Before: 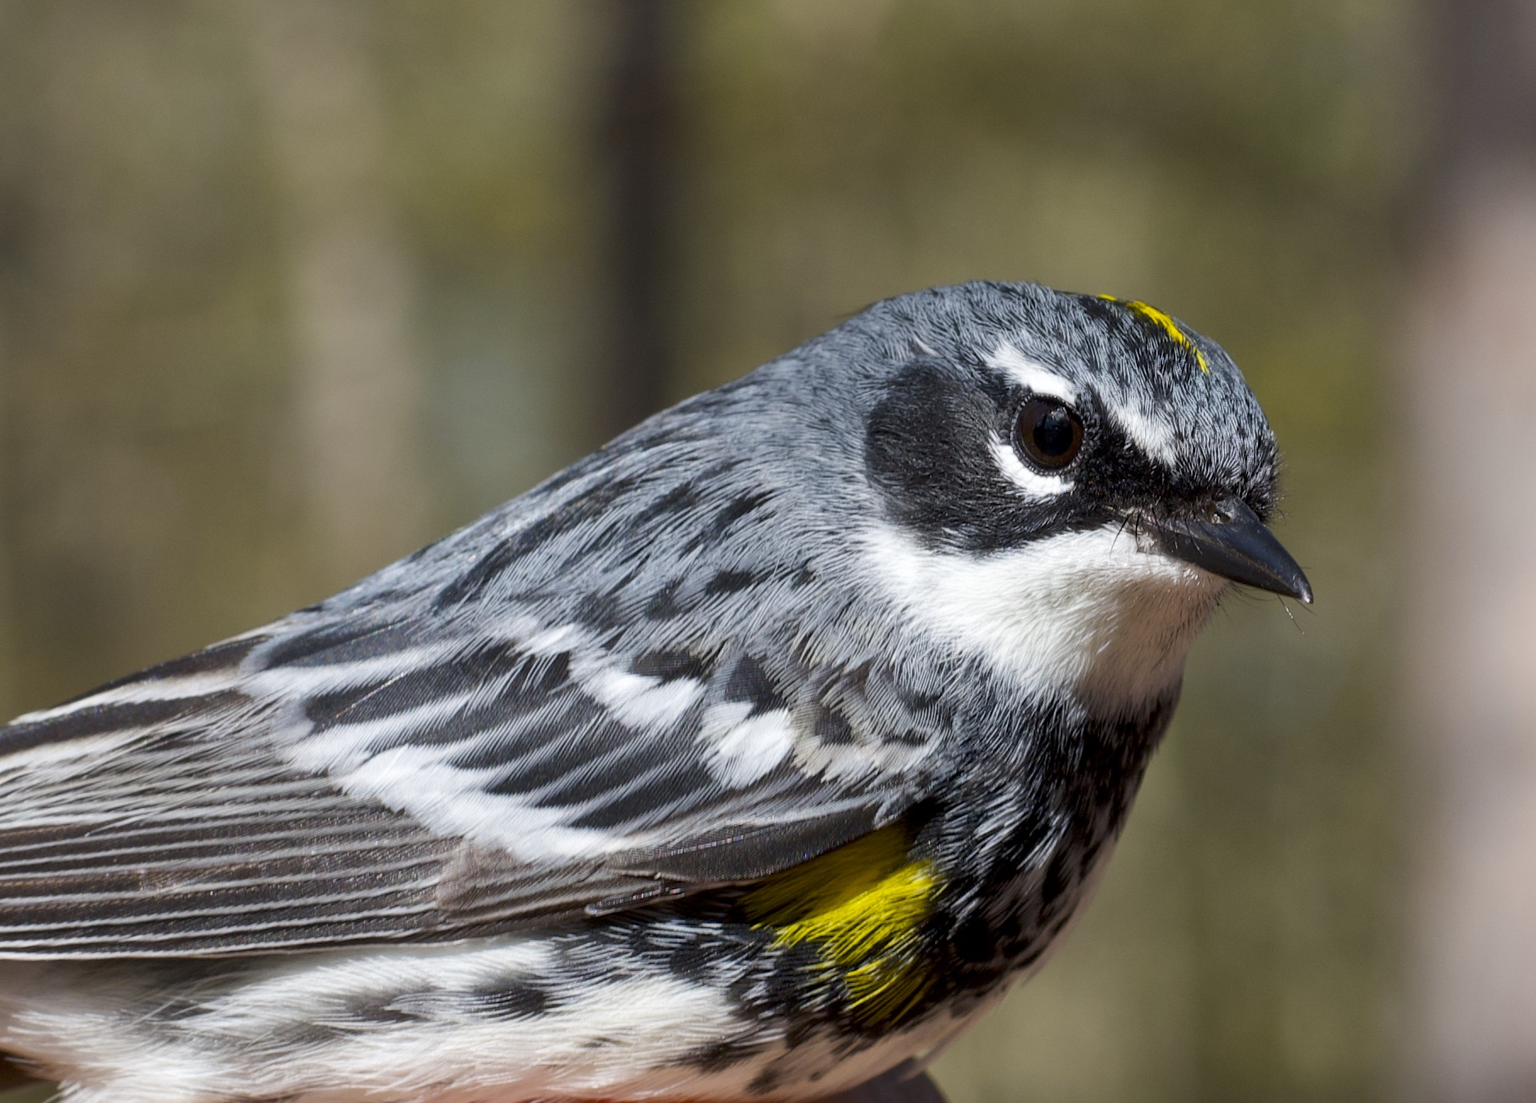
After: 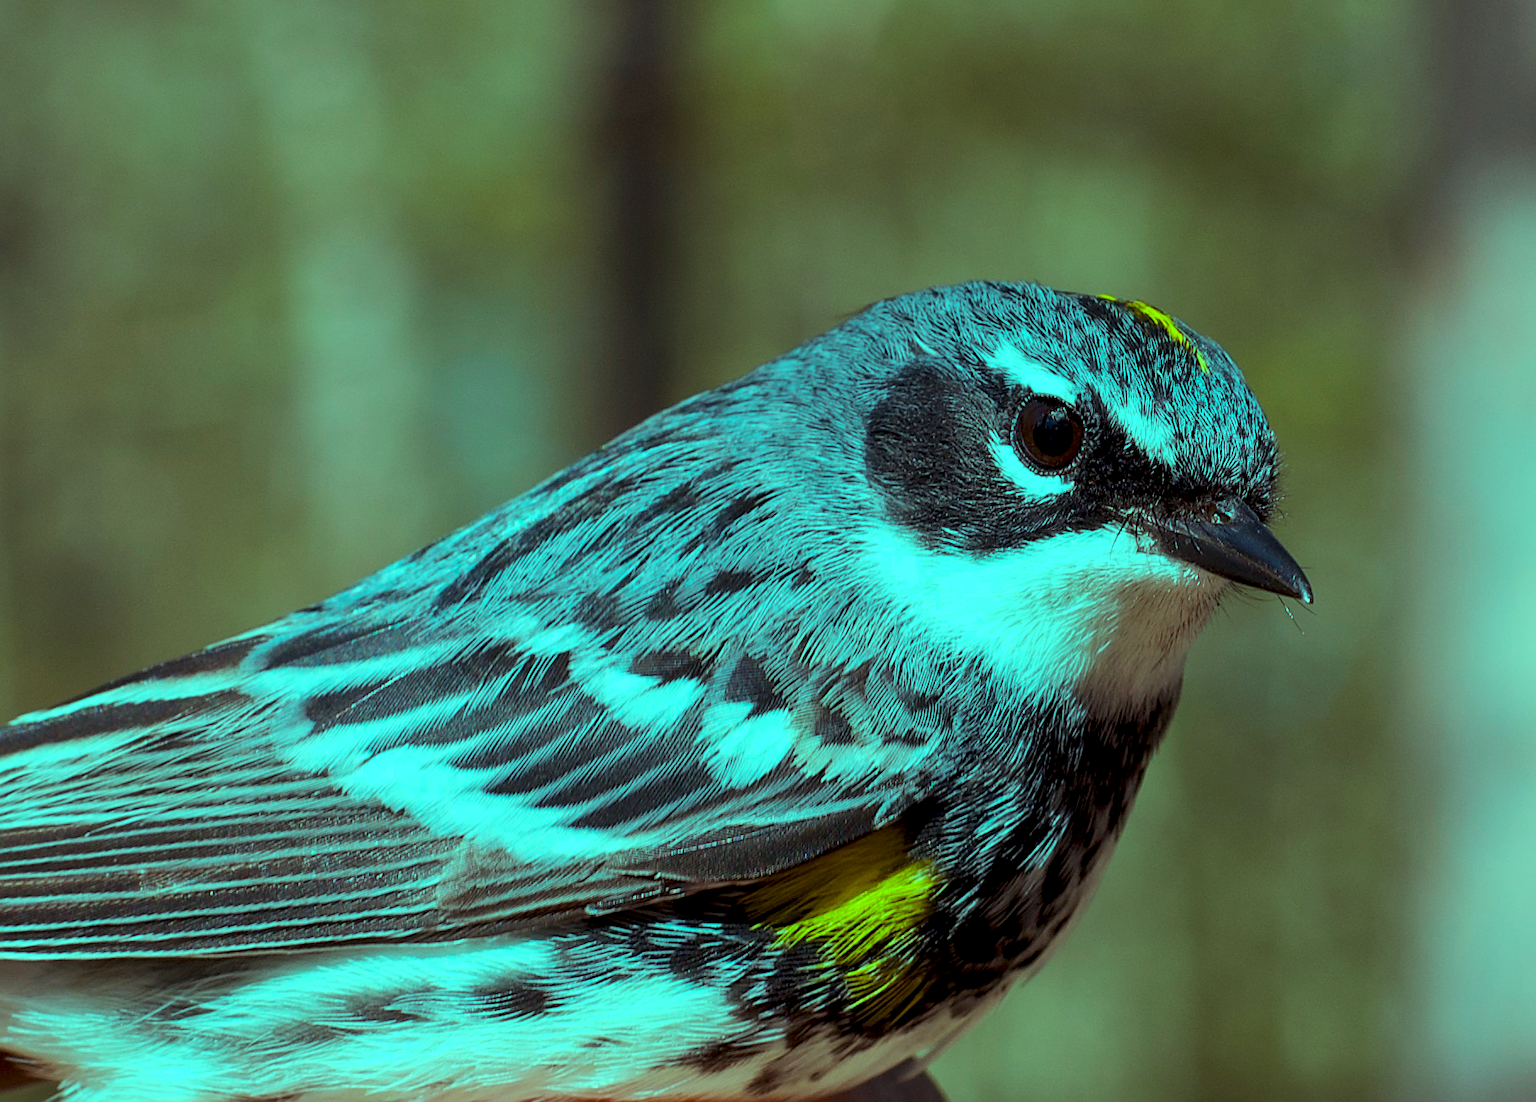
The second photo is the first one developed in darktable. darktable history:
color balance rgb: shadows lift › luminance -19.98%, highlights gain › luminance 20.239%, highlights gain › chroma 13.163%, highlights gain › hue 173.51°, perceptual saturation grading › global saturation 0.548%, contrast -10.405%
local contrast: highlights 61%, shadows 115%, detail 107%, midtone range 0.536
sharpen: on, module defaults
